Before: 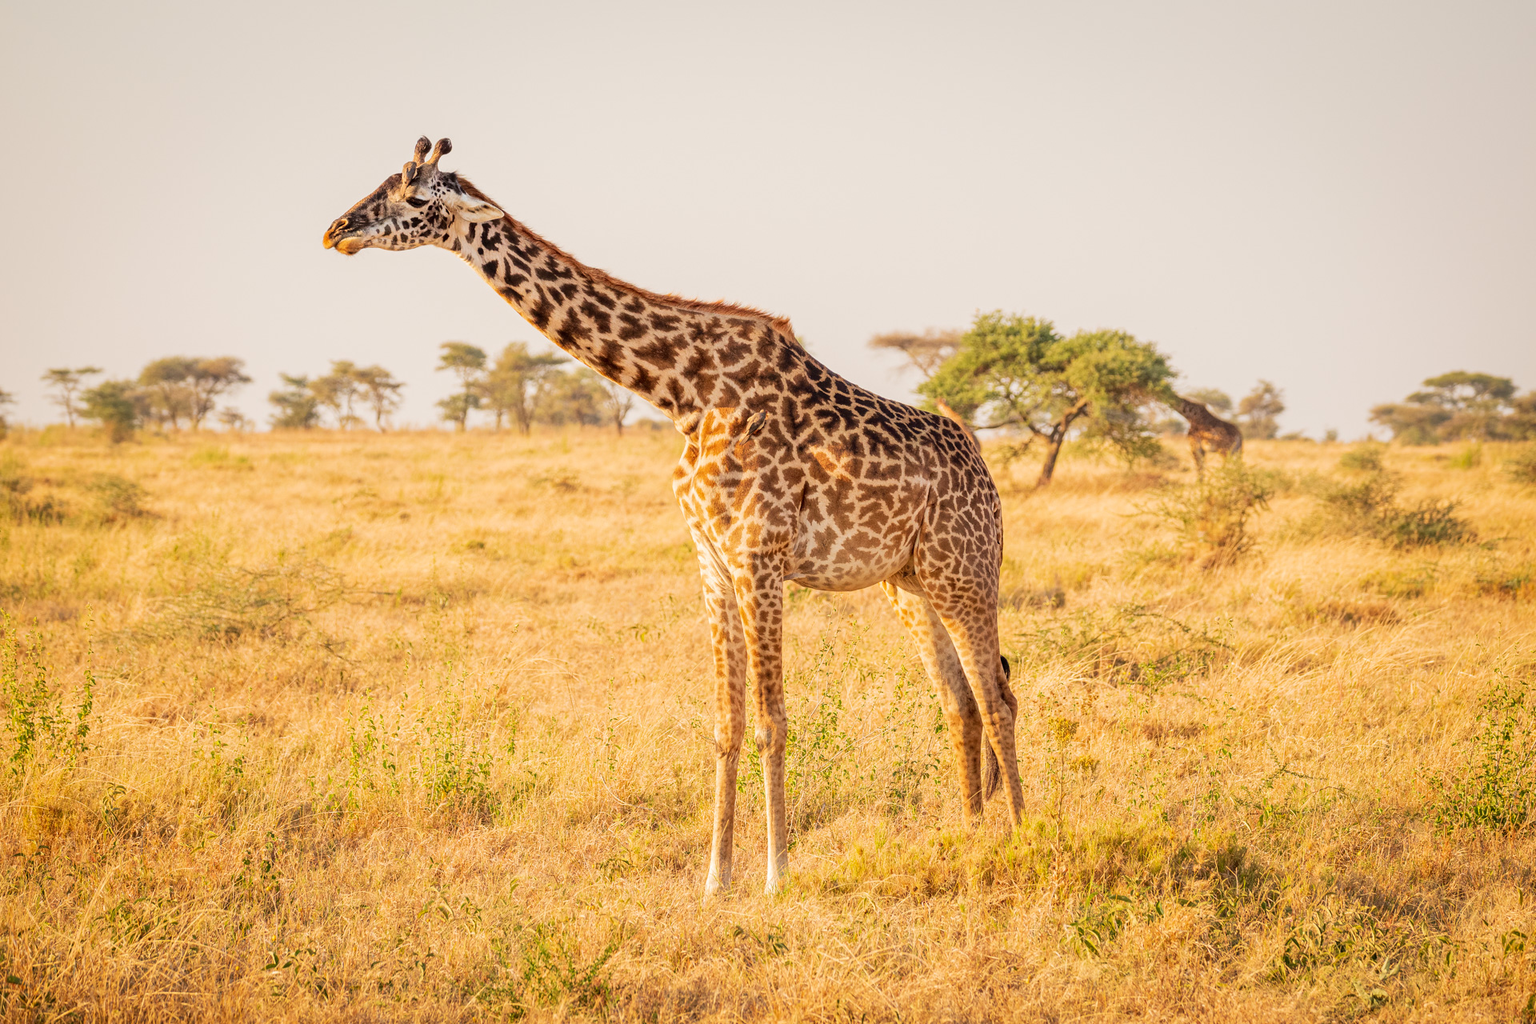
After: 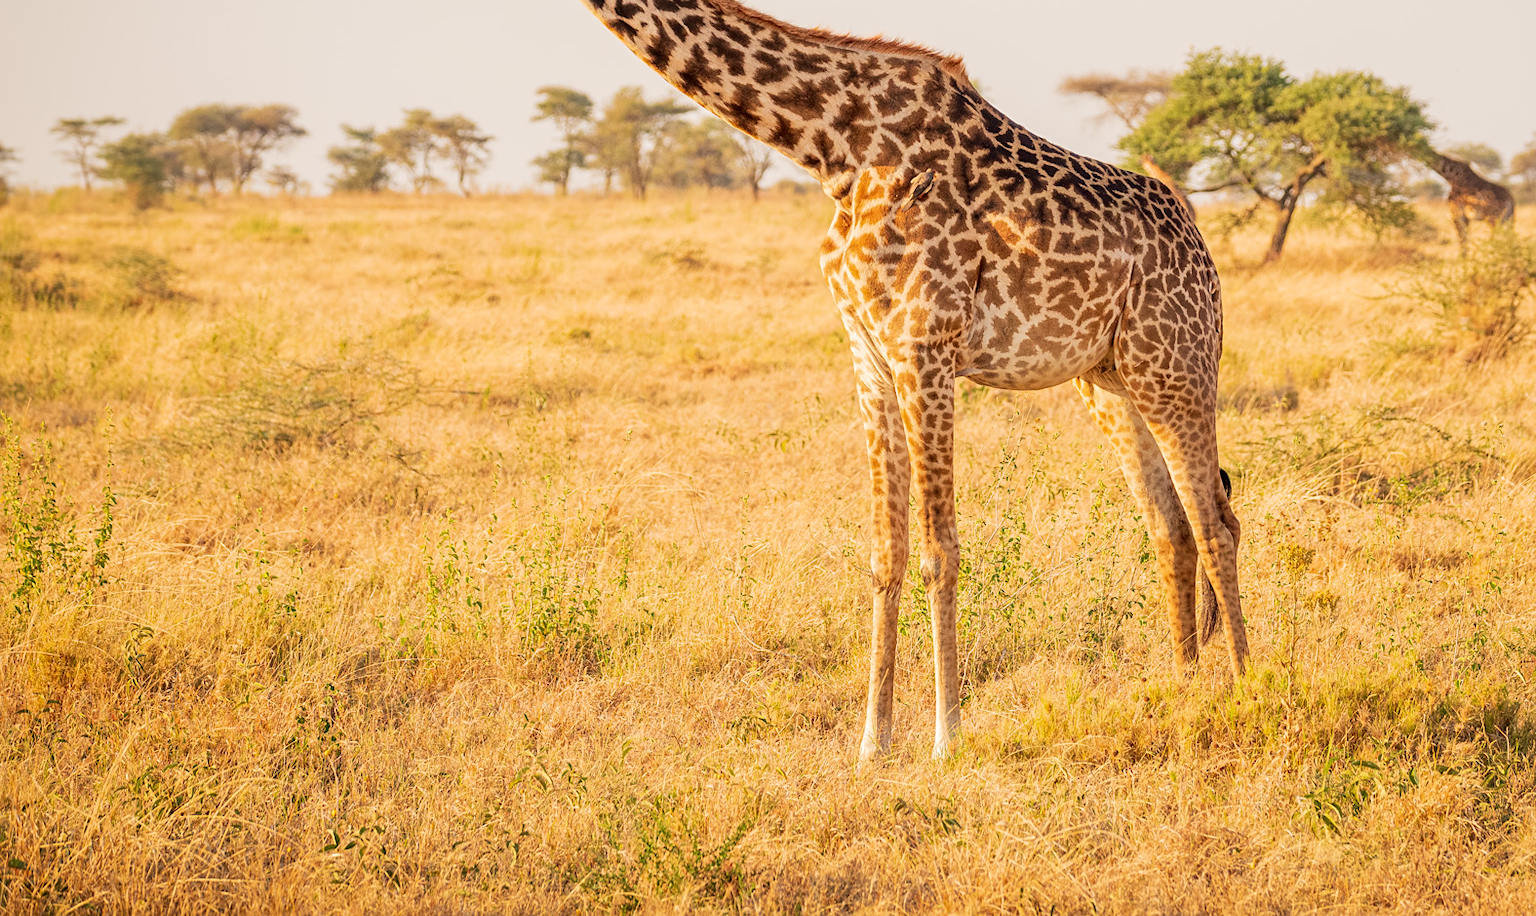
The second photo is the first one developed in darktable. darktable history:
sharpen: amount 0.2
crop: top 26.531%, right 17.959%
